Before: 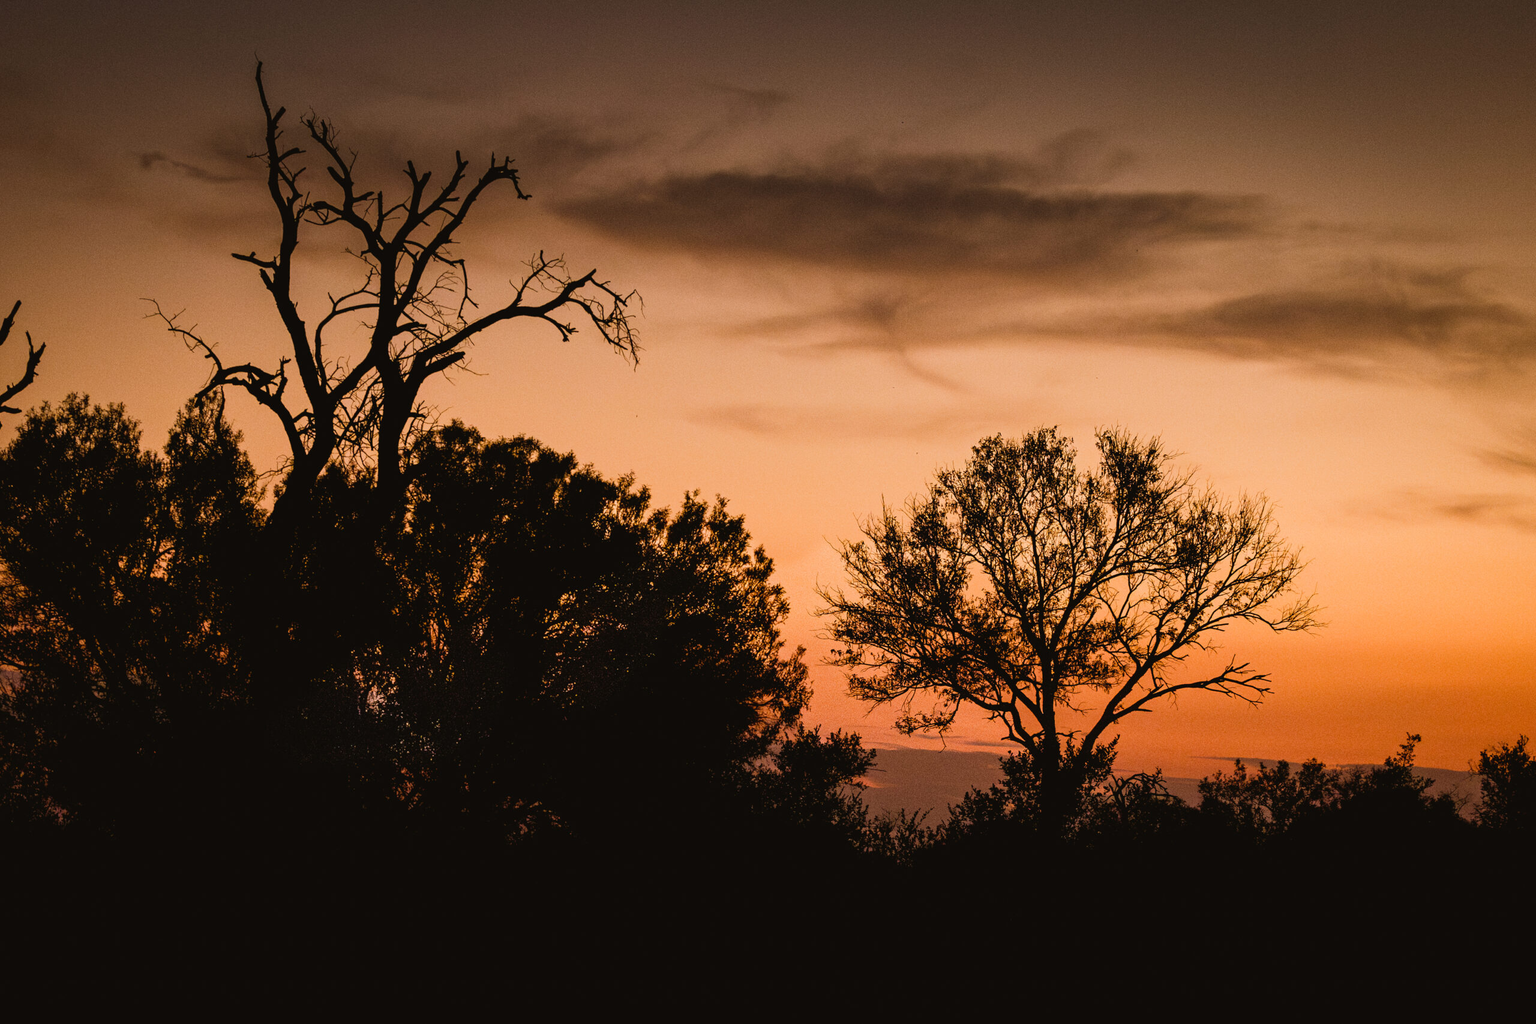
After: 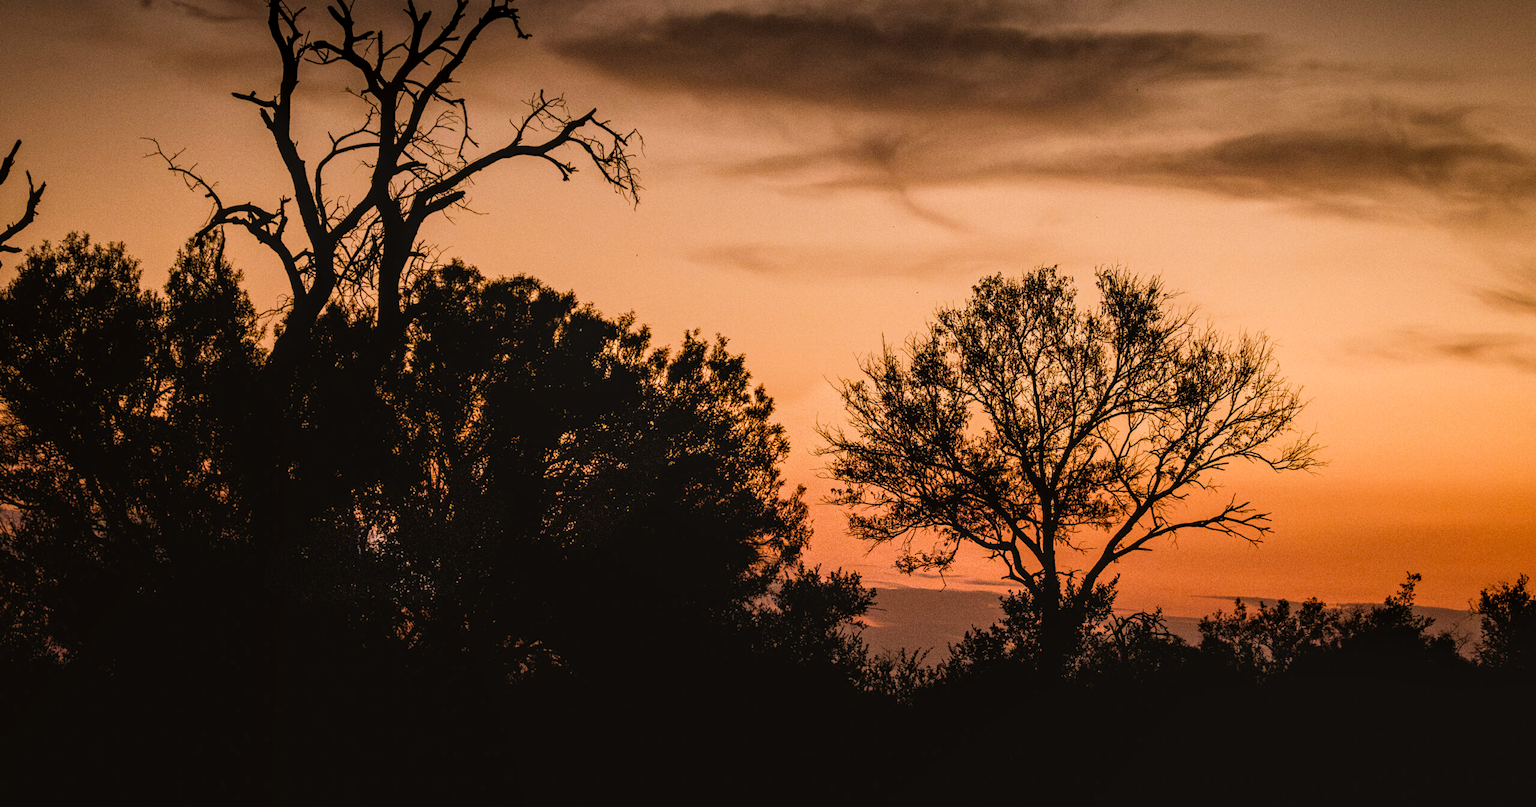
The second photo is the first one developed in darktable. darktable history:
local contrast: detail 130%
crop and rotate: top 15.717%, bottom 5.341%
